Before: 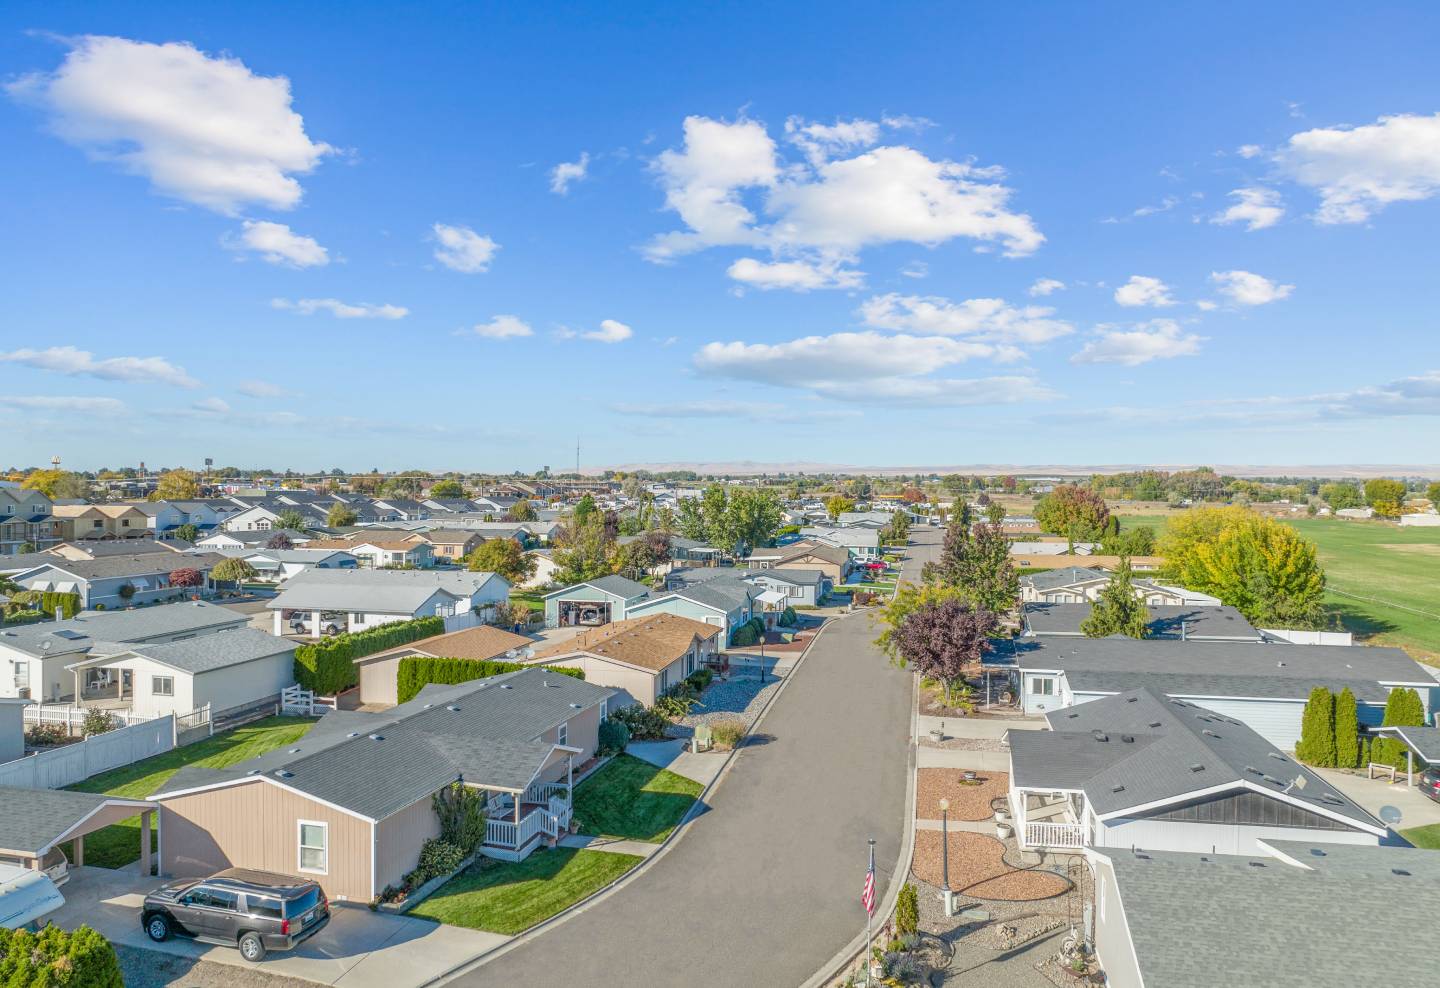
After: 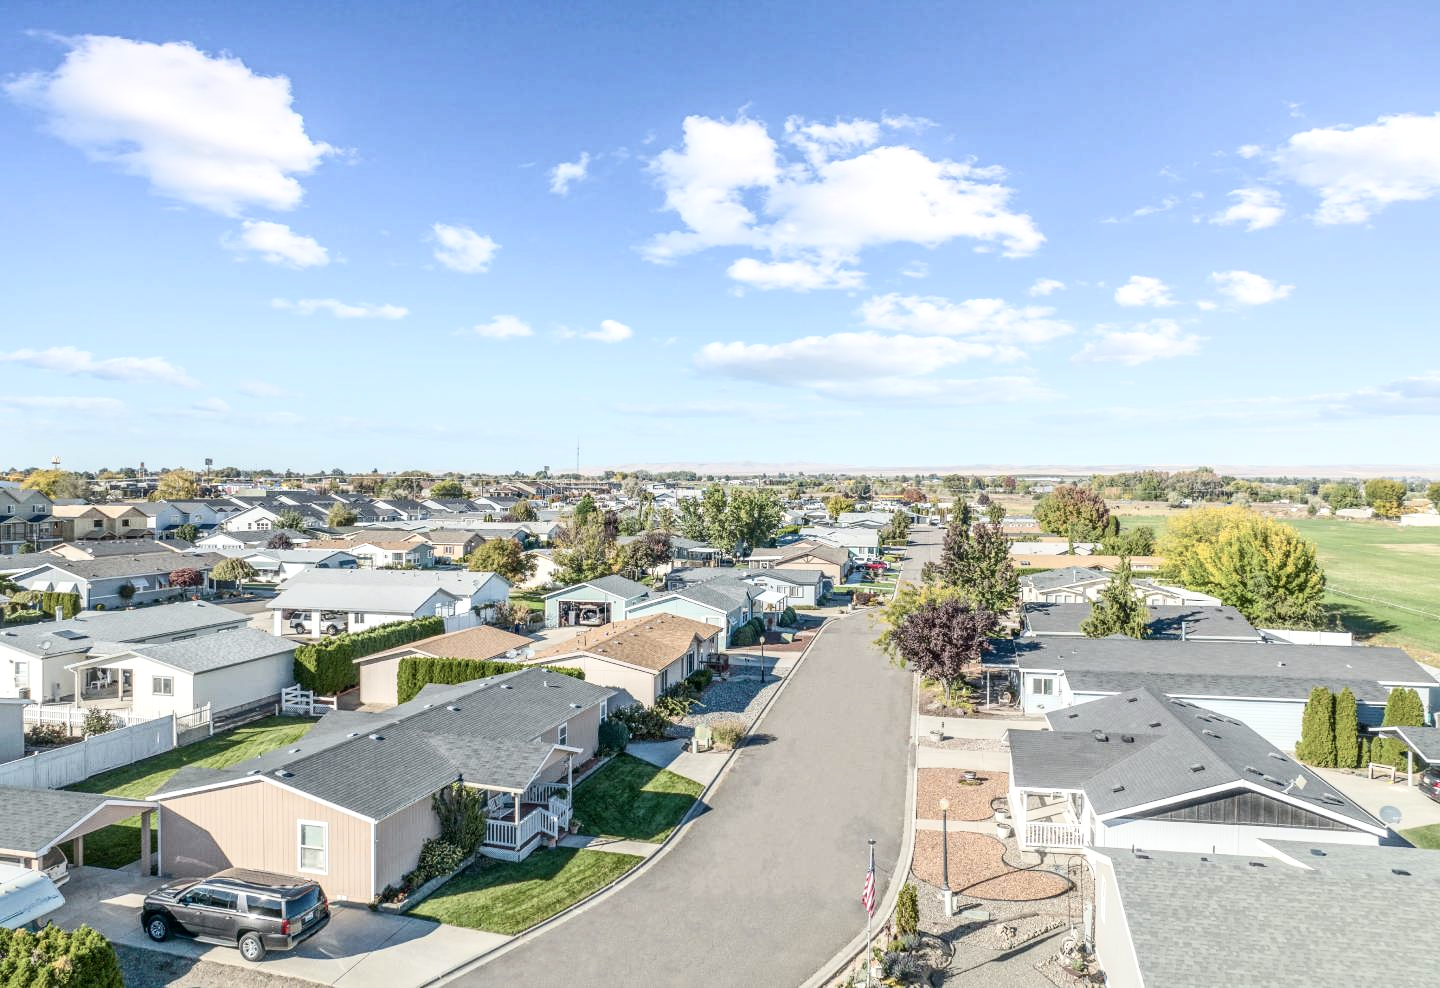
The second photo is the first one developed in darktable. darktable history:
contrast brightness saturation: contrast 0.25, saturation -0.31
exposure: black level correction 0.001, exposure 0.3 EV, compensate highlight preservation false
